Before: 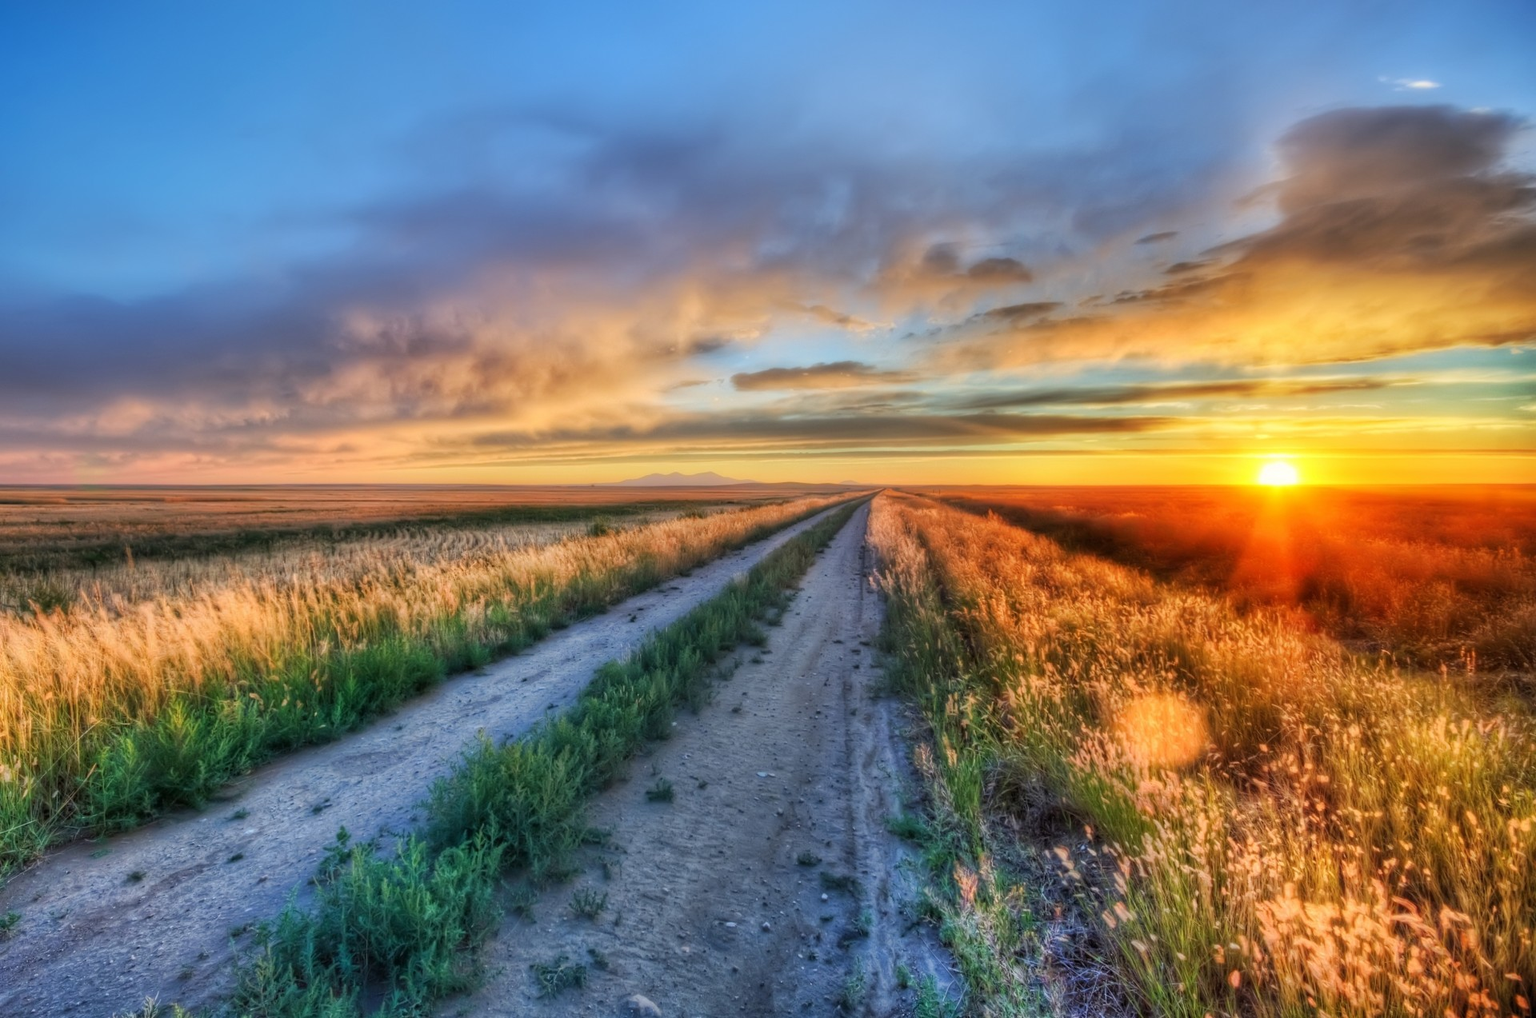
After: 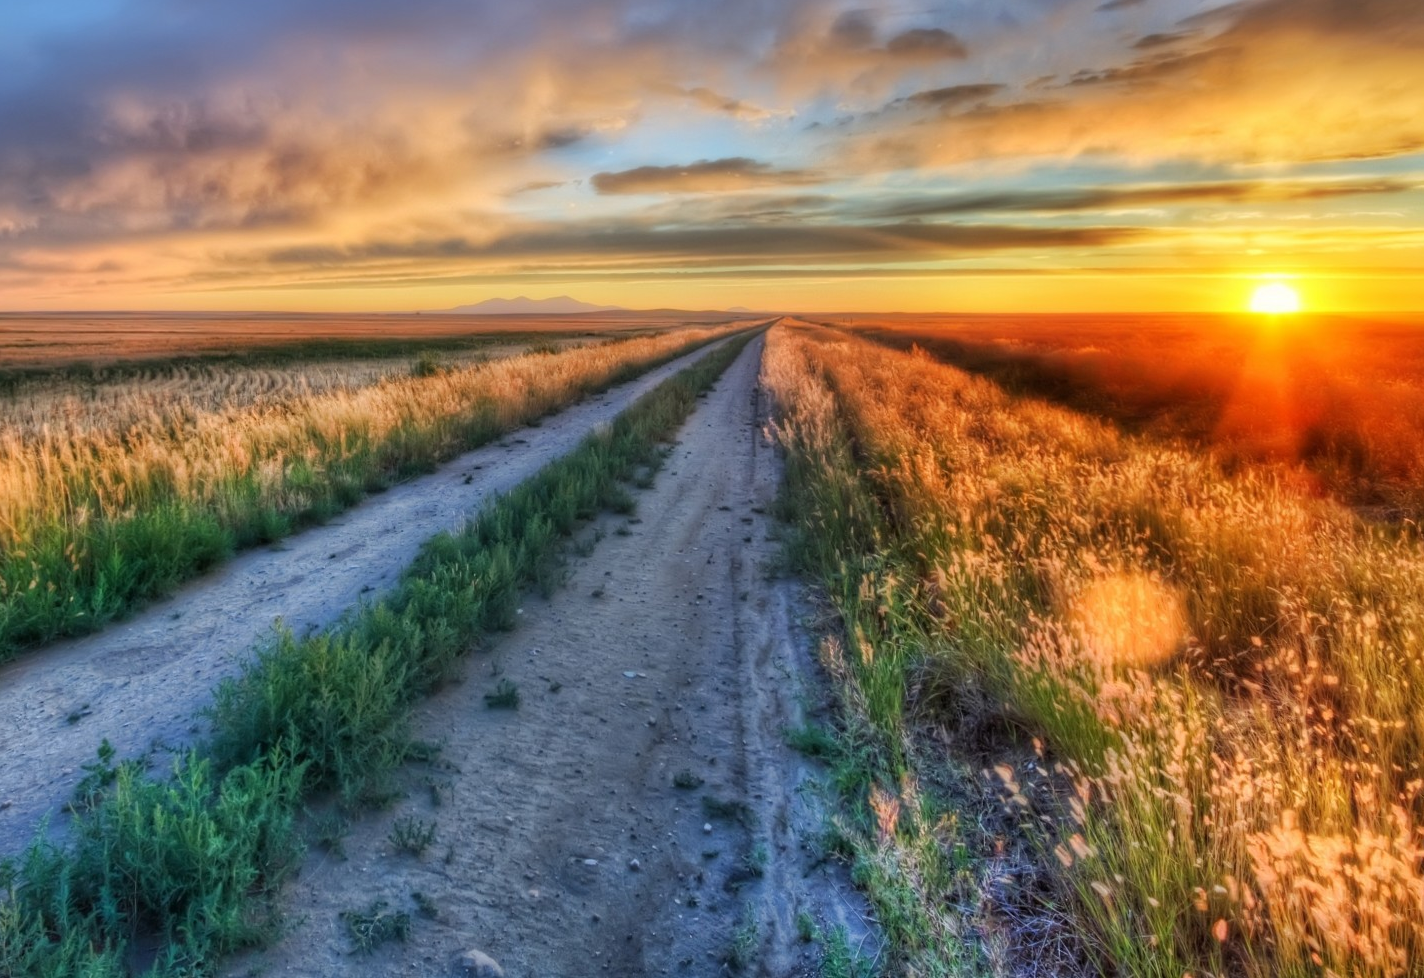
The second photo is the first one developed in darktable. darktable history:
crop: left 16.824%, top 23.128%, right 8.965%
